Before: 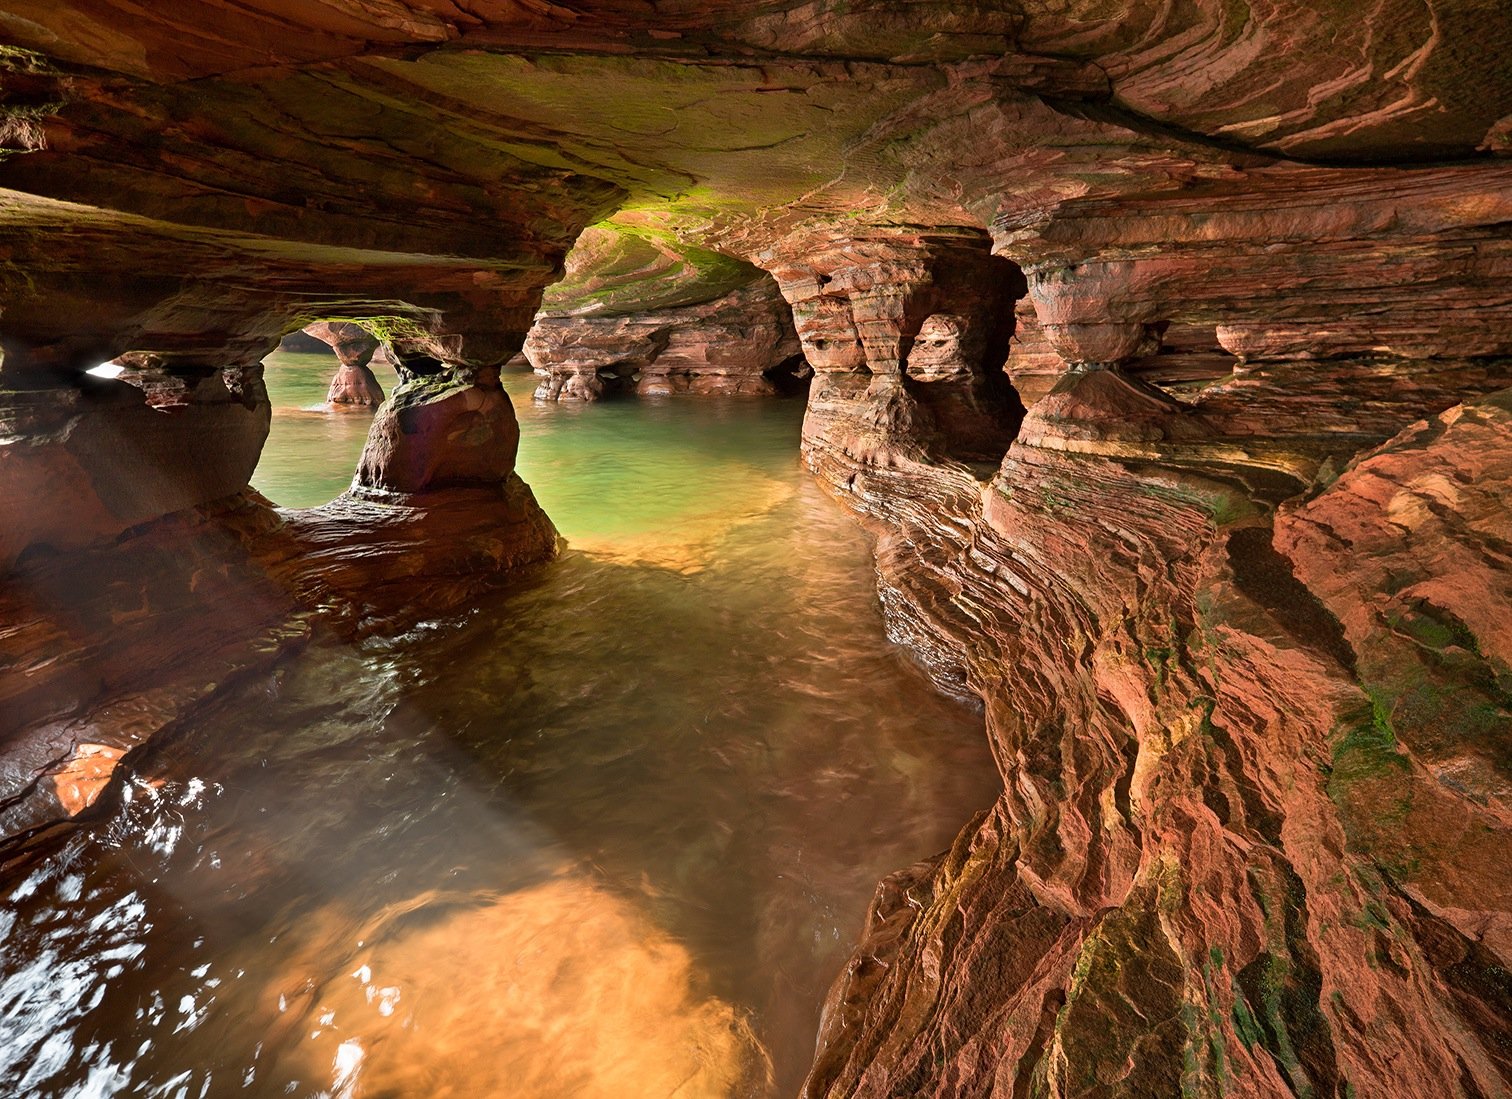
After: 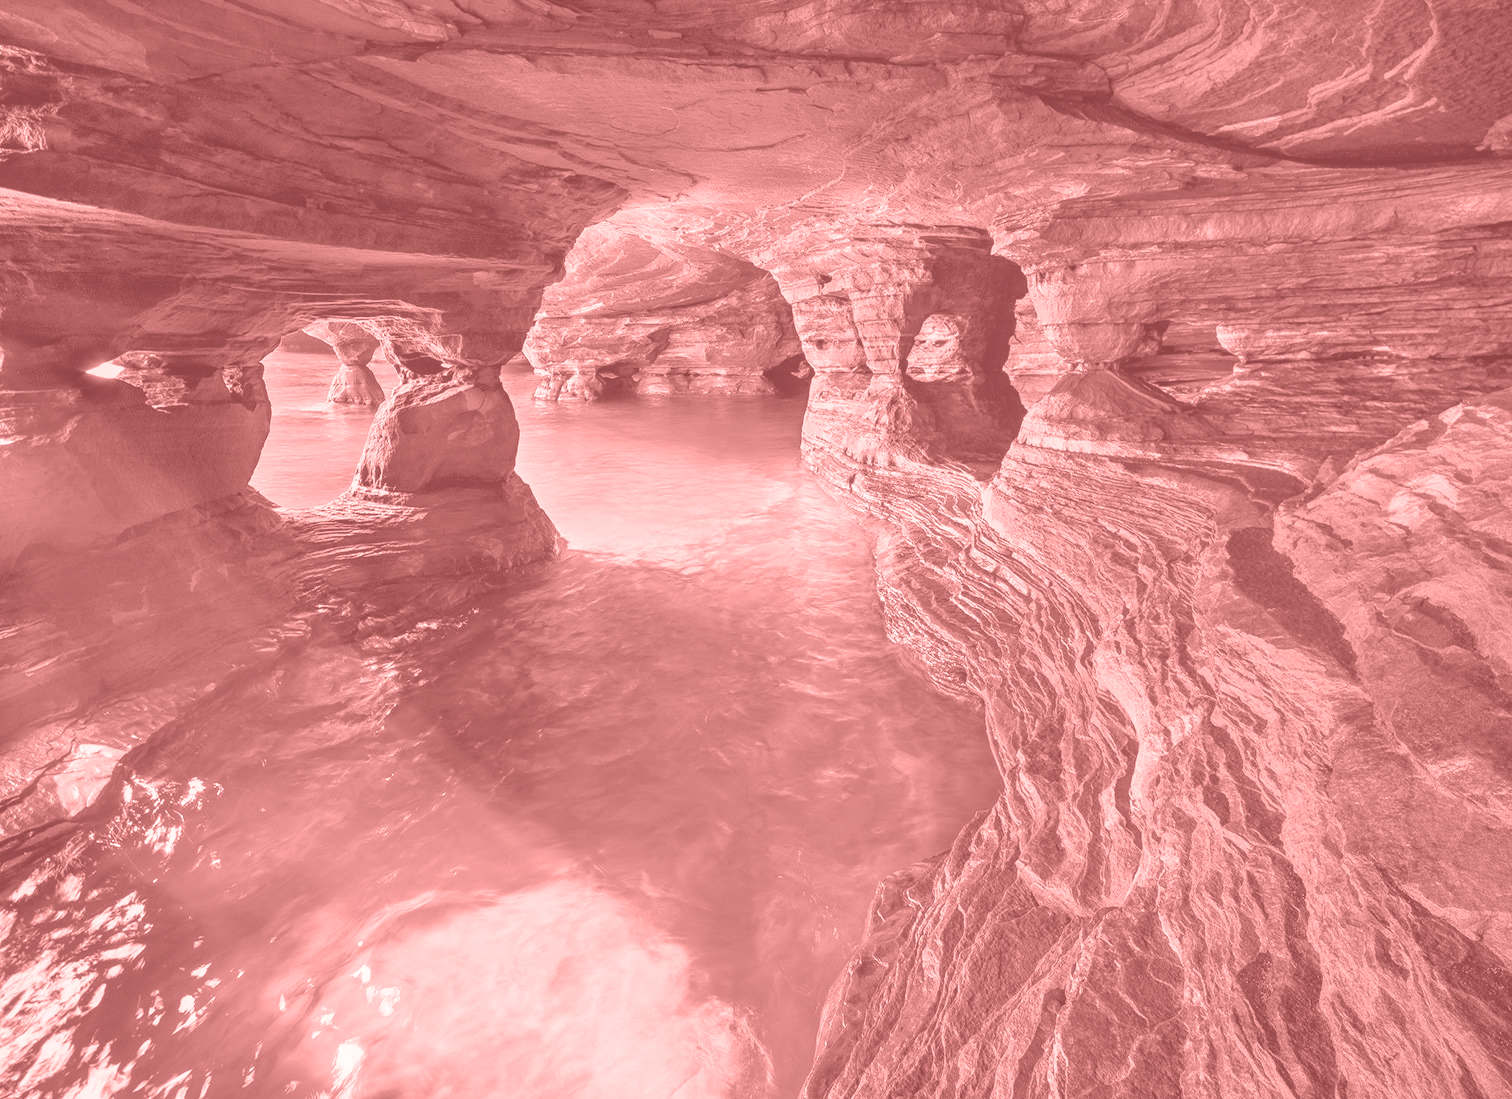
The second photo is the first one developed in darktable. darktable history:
exposure: black level correction 0.001, exposure 1 EV, compensate highlight preservation false
colorize: saturation 51%, source mix 50.67%, lightness 50.67%
local contrast: on, module defaults
